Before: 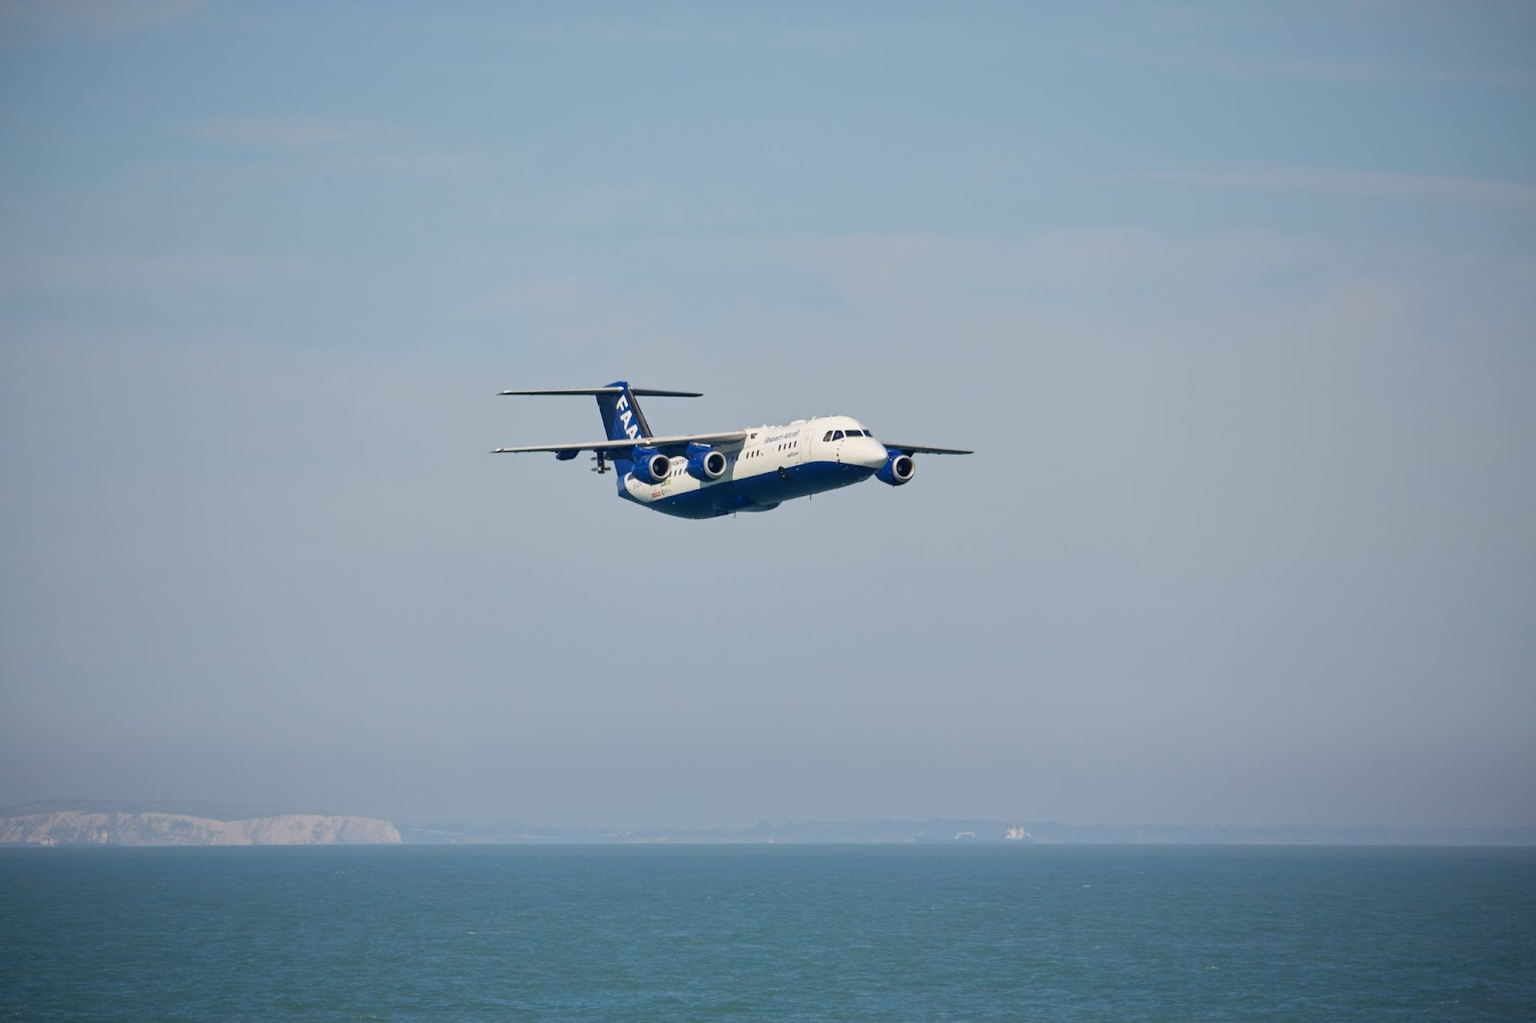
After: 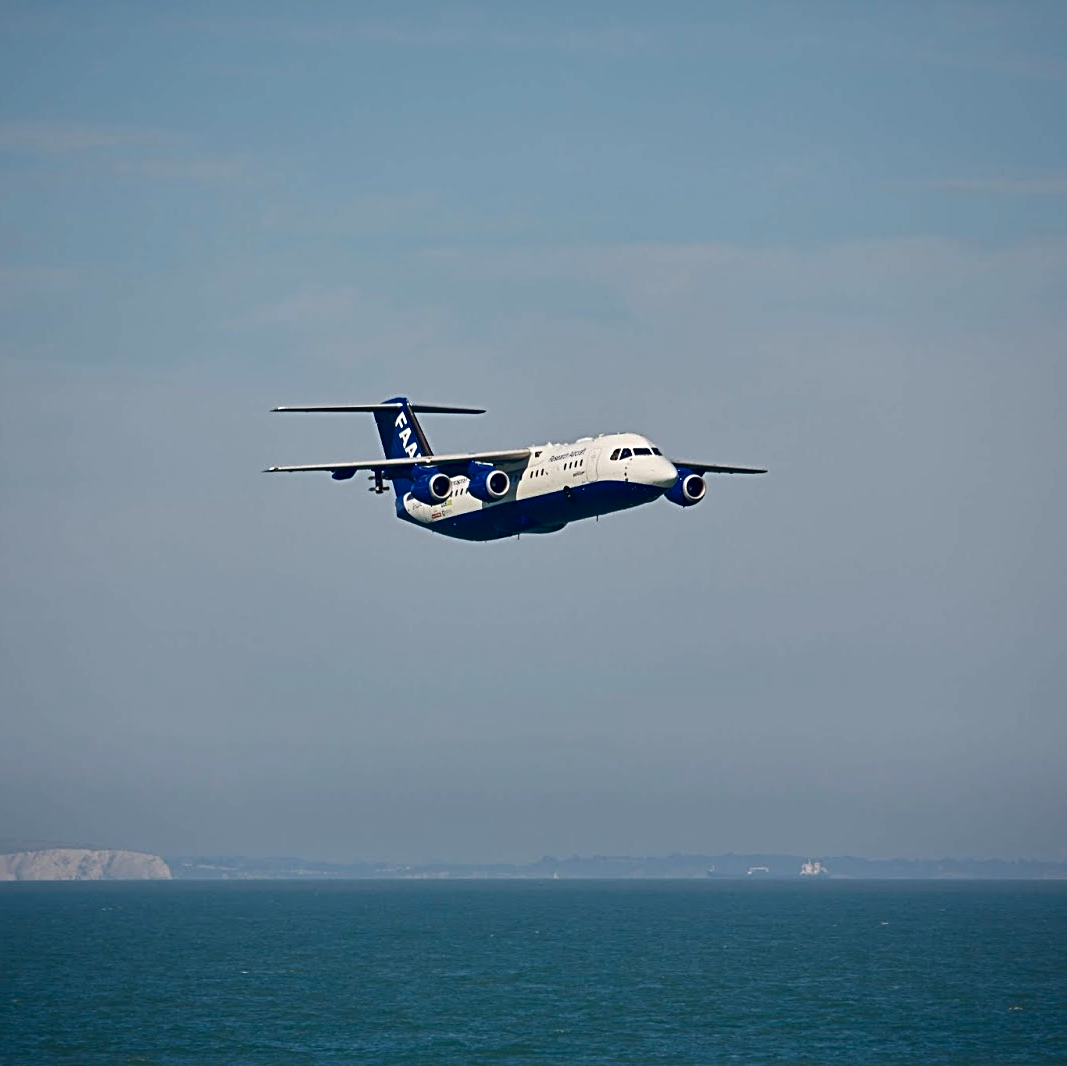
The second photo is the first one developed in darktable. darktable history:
crop and rotate: left 15.446%, right 17.836%
contrast brightness saturation: contrast 0.13, brightness -0.24, saturation 0.14
exposure: compensate highlight preservation false
sharpen: radius 3.119
